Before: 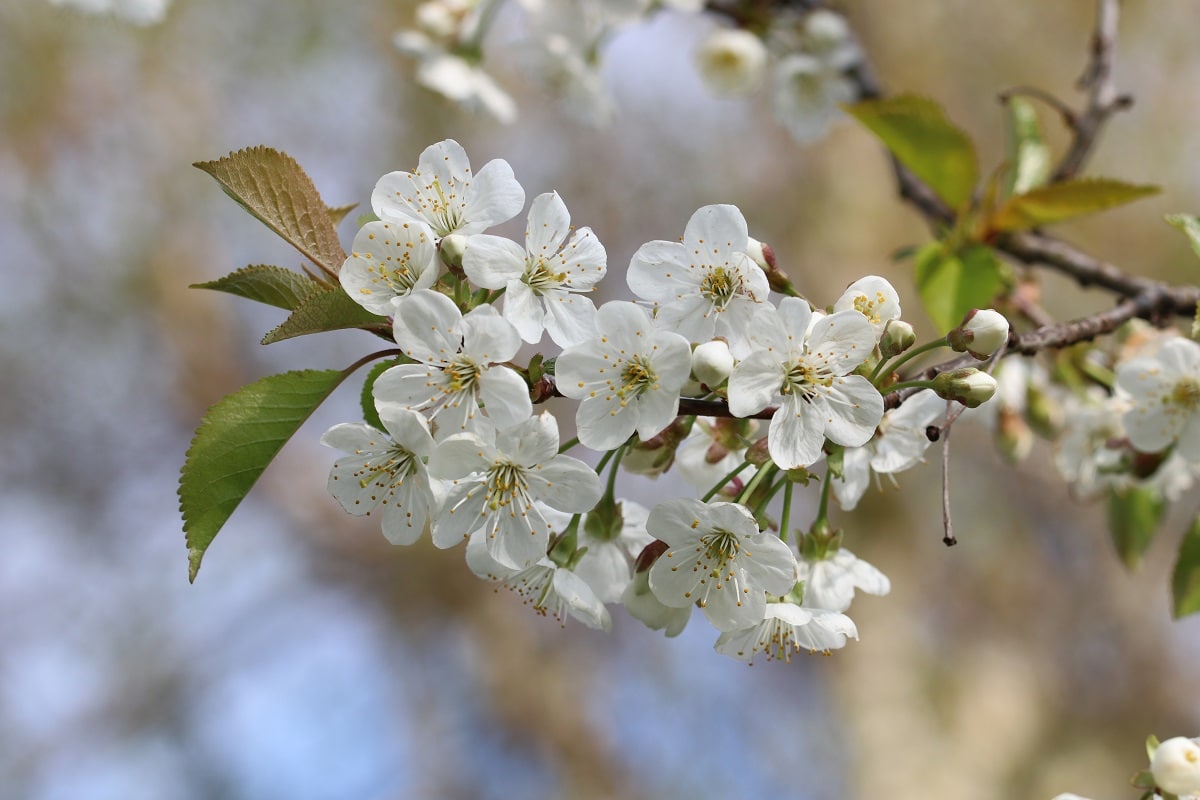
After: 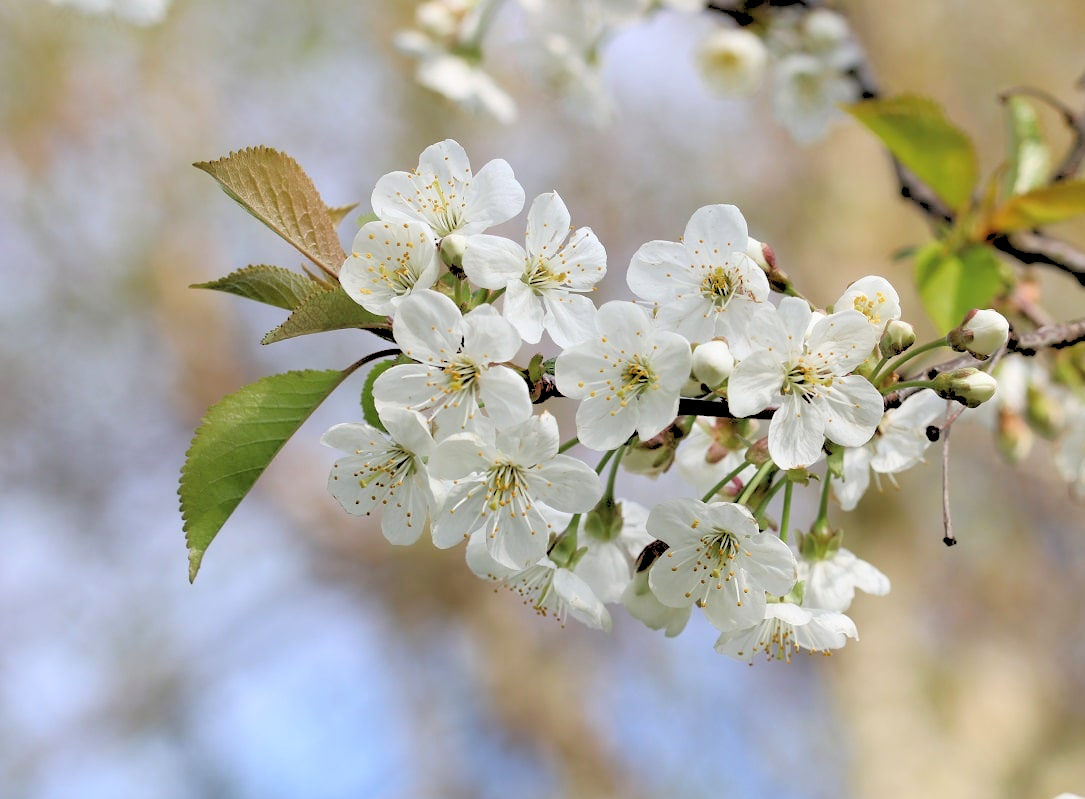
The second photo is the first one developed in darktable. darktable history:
rgb levels: levels [[0.027, 0.429, 0.996], [0, 0.5, 1], [0, 0.5, 1]]
crop: right 9.509%, bottom 0.031%
